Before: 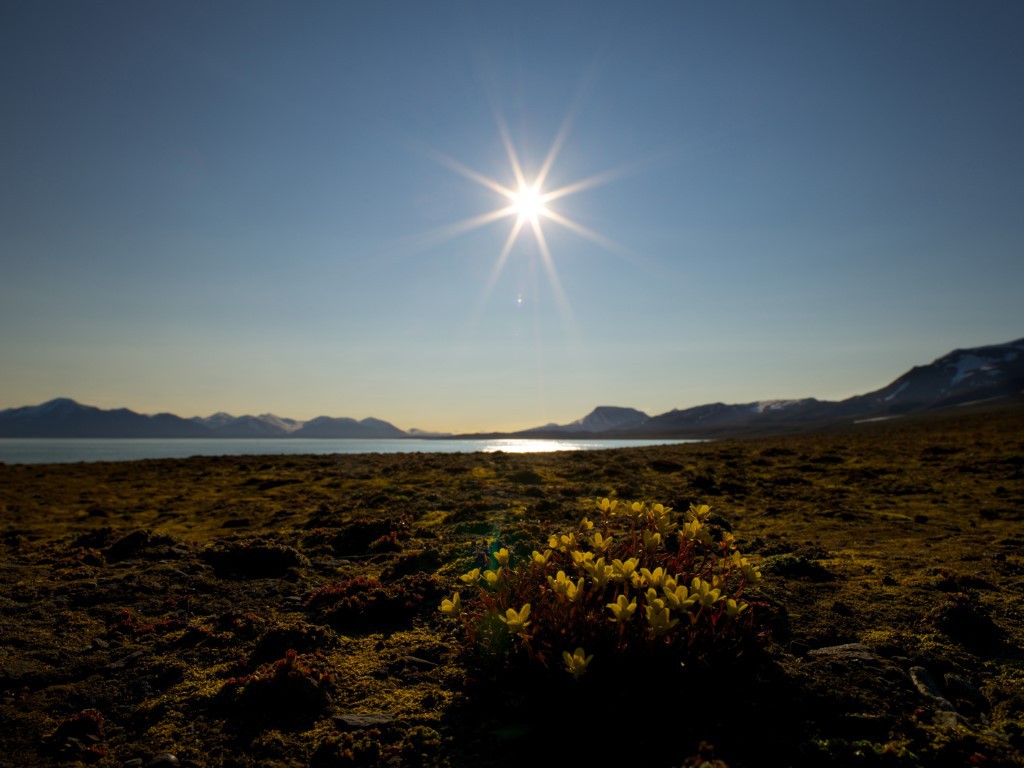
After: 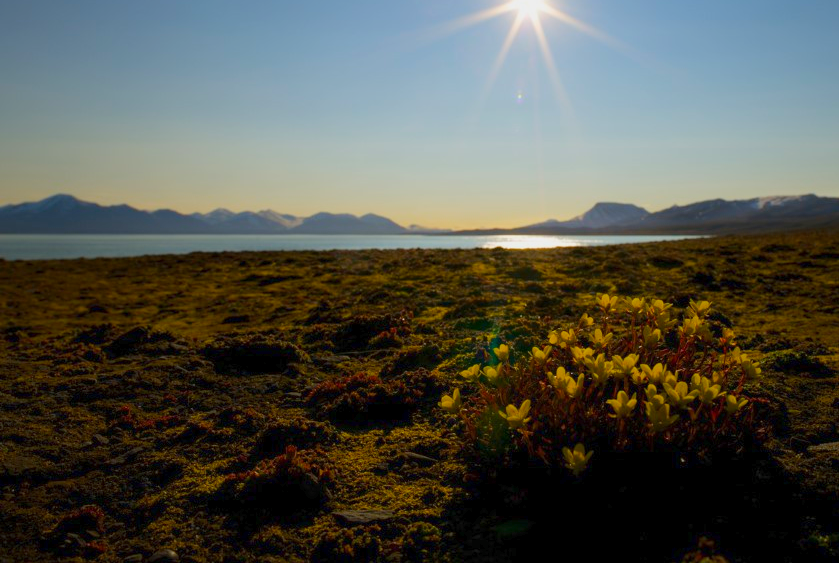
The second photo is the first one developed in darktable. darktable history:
color balance rgb: shadows lift › chroma 0.797%, shadows lift › hue 114.68°, perceptual saturation grading › global saturation 25.59%, contrast -29.608%
tone equalizer: -8 EV -0.767 EV, -7 EV -0.67 EV, -6 EV -0.573 EV, -5 EV -0.413 EV, -3 EV 0.369 EV, -2 EV 0.6 EV, -1 EV 0.677 EV, +0 EV 0.737 EV
crop: top 26.635%, right 18.028%
